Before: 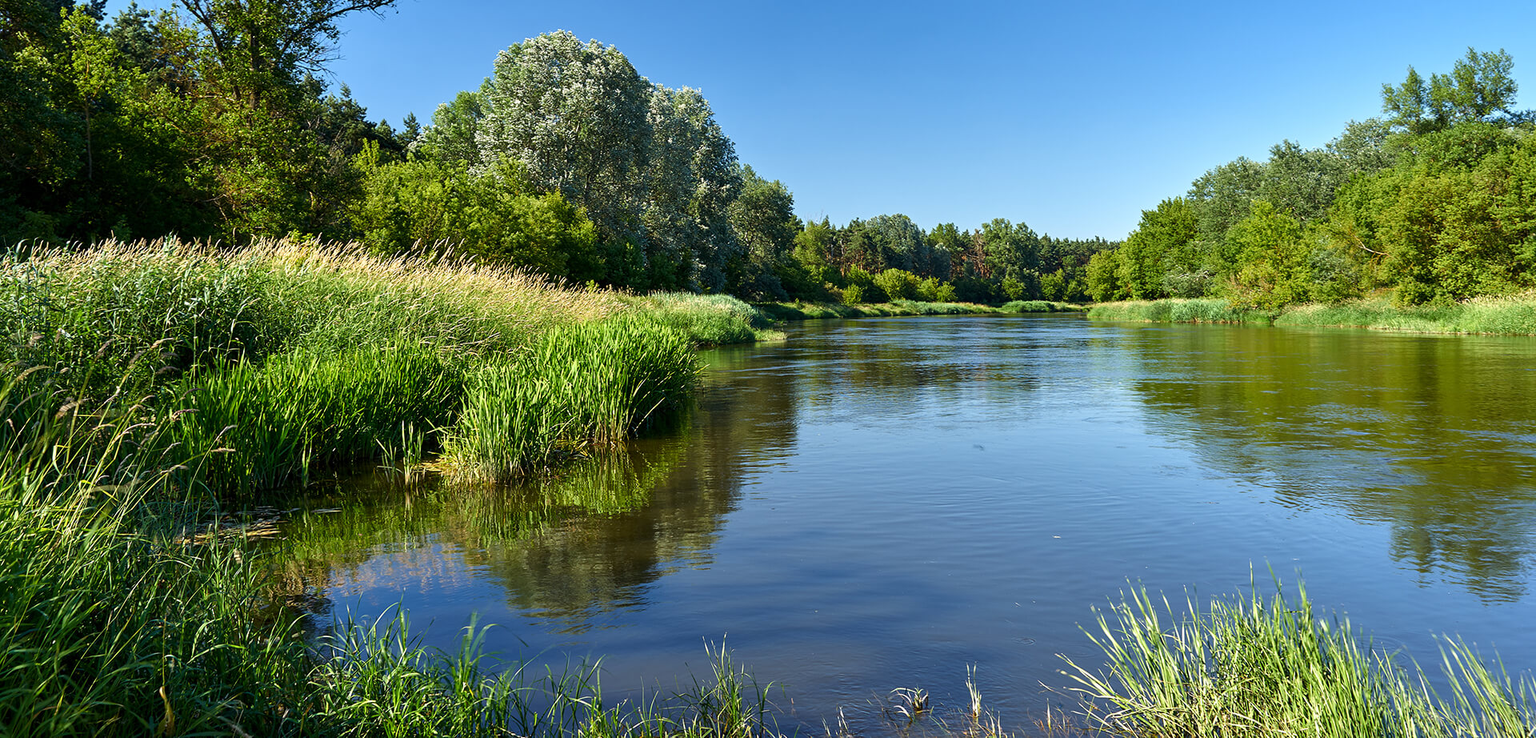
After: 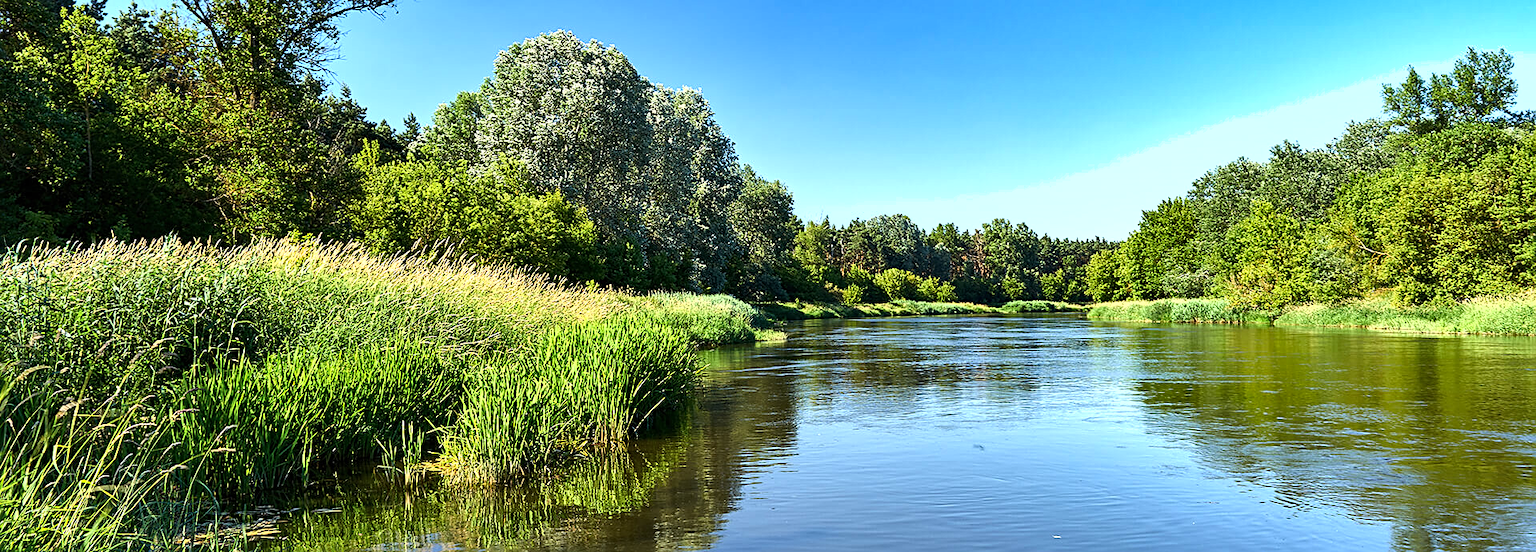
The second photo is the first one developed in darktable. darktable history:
crop: bottom 24.967%
shadows and highlights: low approximation 0.01, soften with gaussian
exposure: exposure 0.367 EV, compensate highlight preservation false
sharpen: on, module defaults
tone equalizer: -8 EV -0.417 EV, -7 EV -0.389 EV, -6 EV -0.333 EV, -5 EV -0.222 EV, -3 EV 0.222 EV, -2 EV 0.333 EV, -1 EV 0.389 EV, +0 EV 0.417 EV, edges refinement/feathering 500, mask exposure compensation -1.57 EV, preserve details no
